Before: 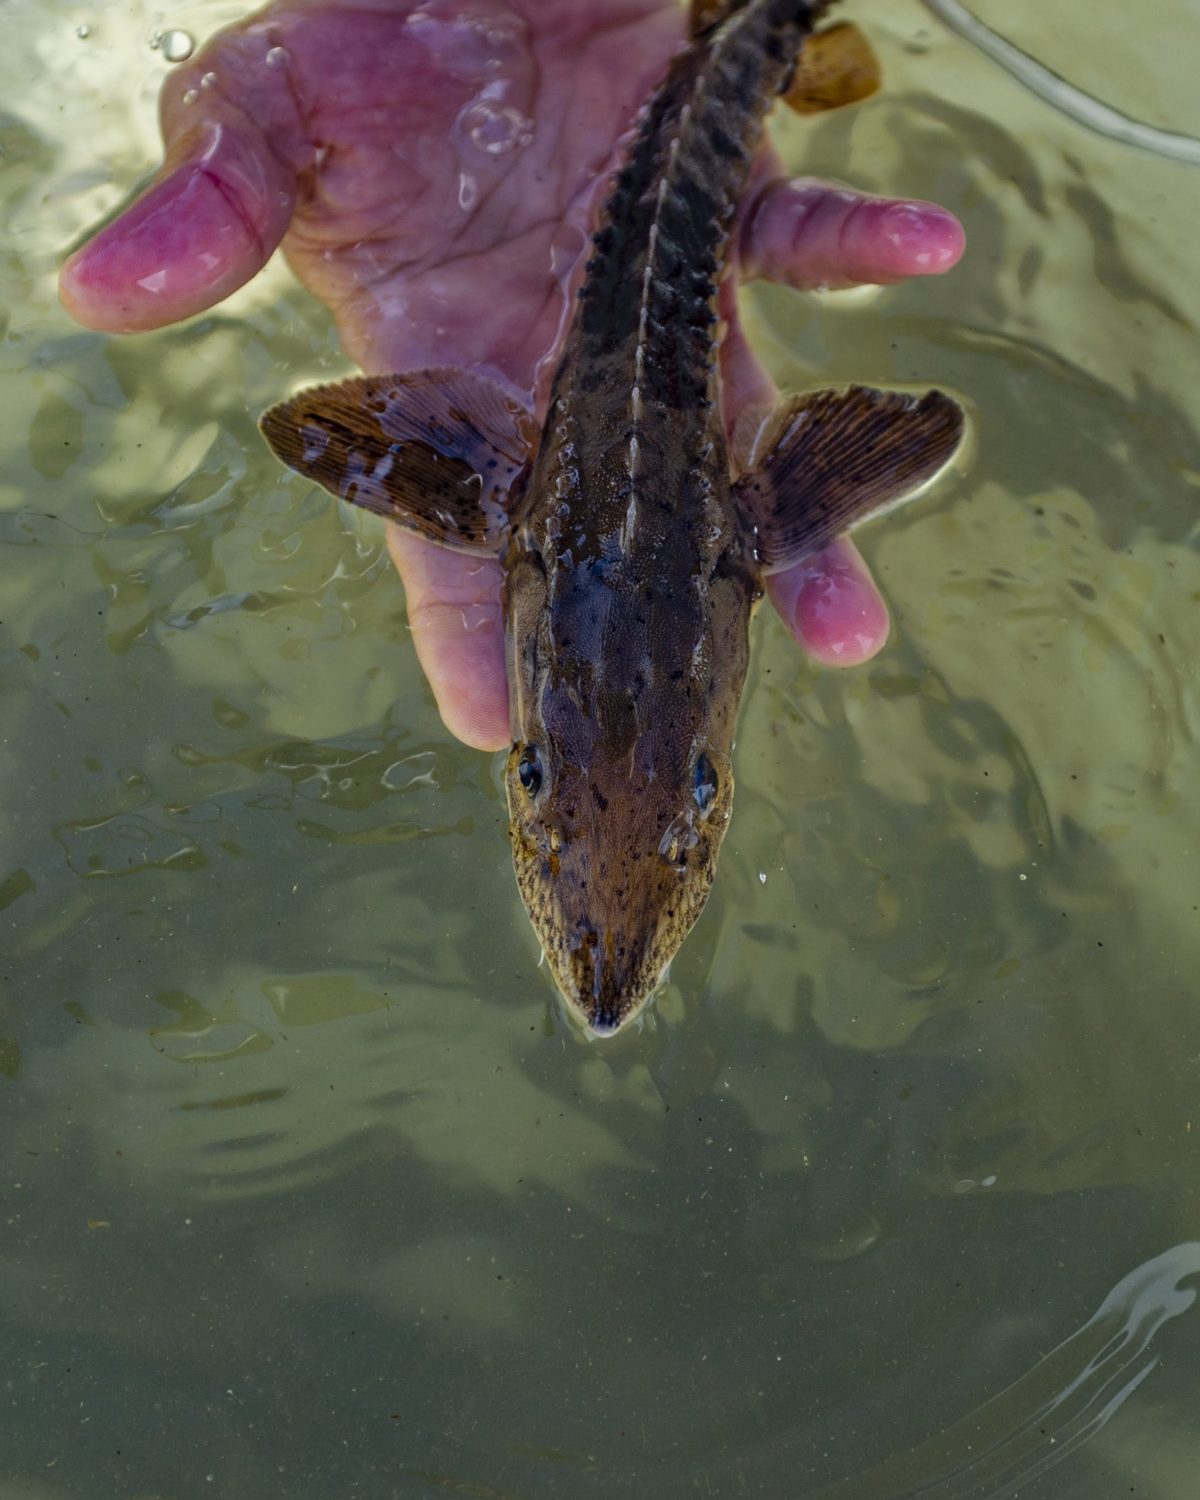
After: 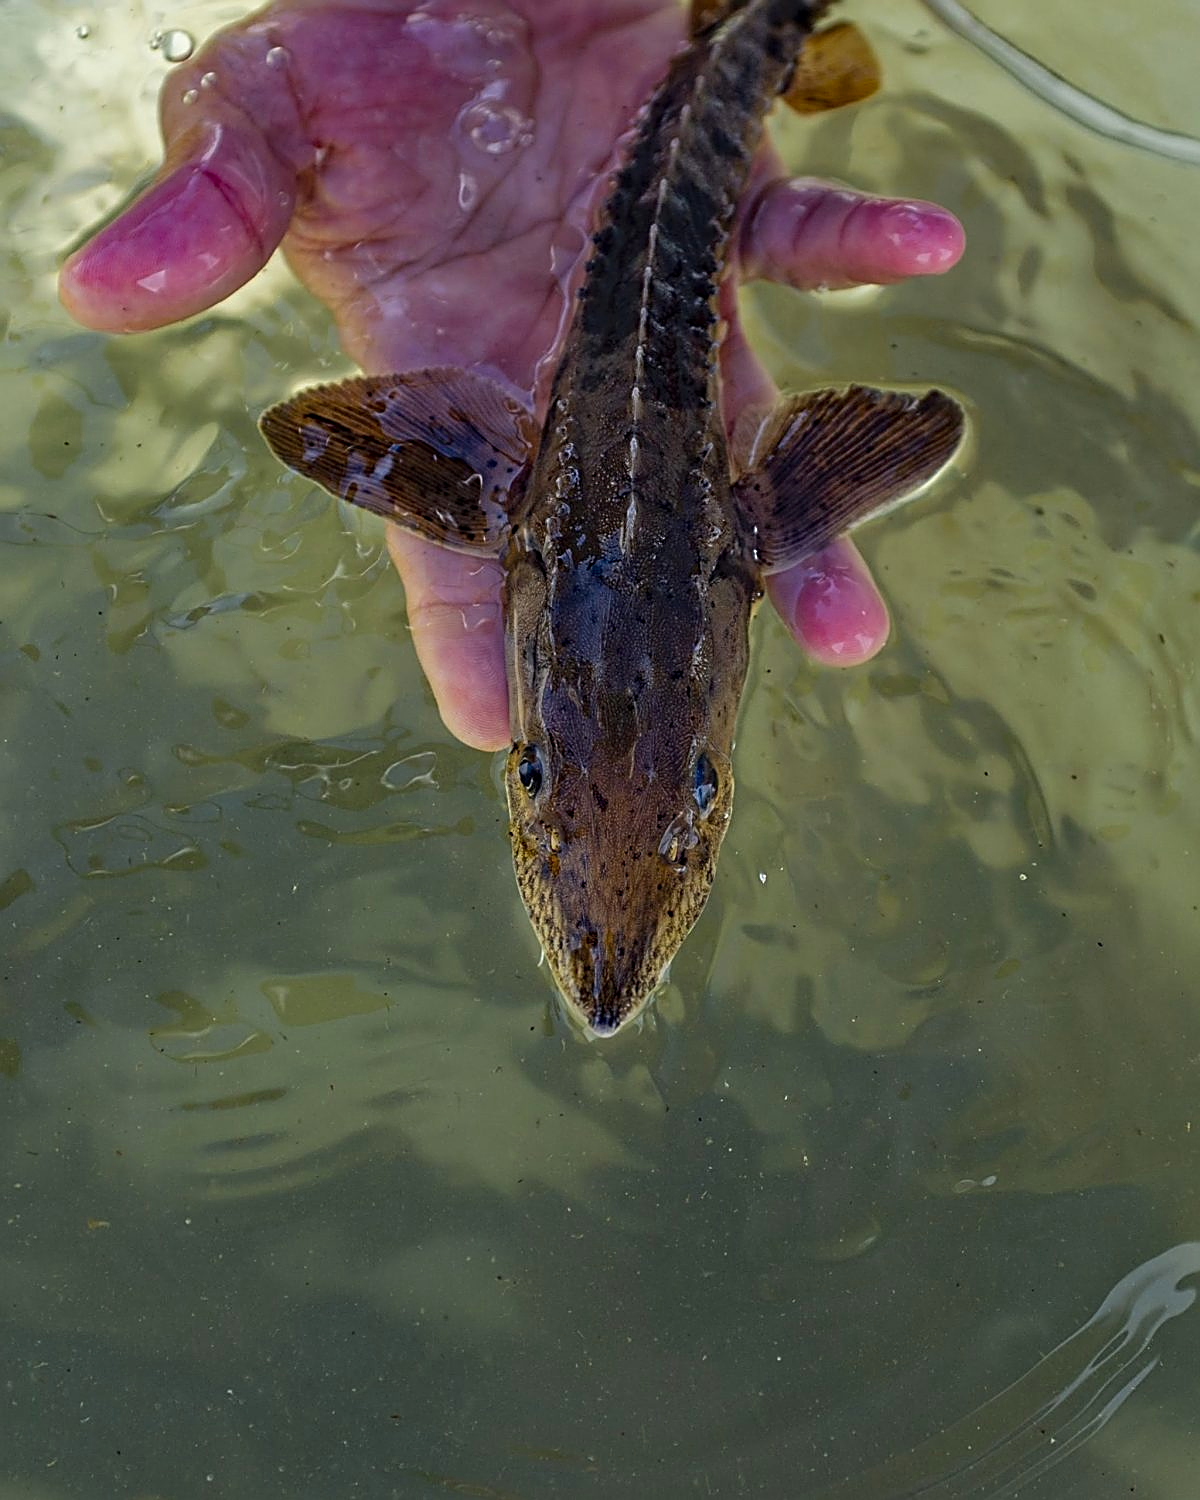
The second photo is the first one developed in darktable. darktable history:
color correction: saturation 1.11
sharpen: amount 0.901
